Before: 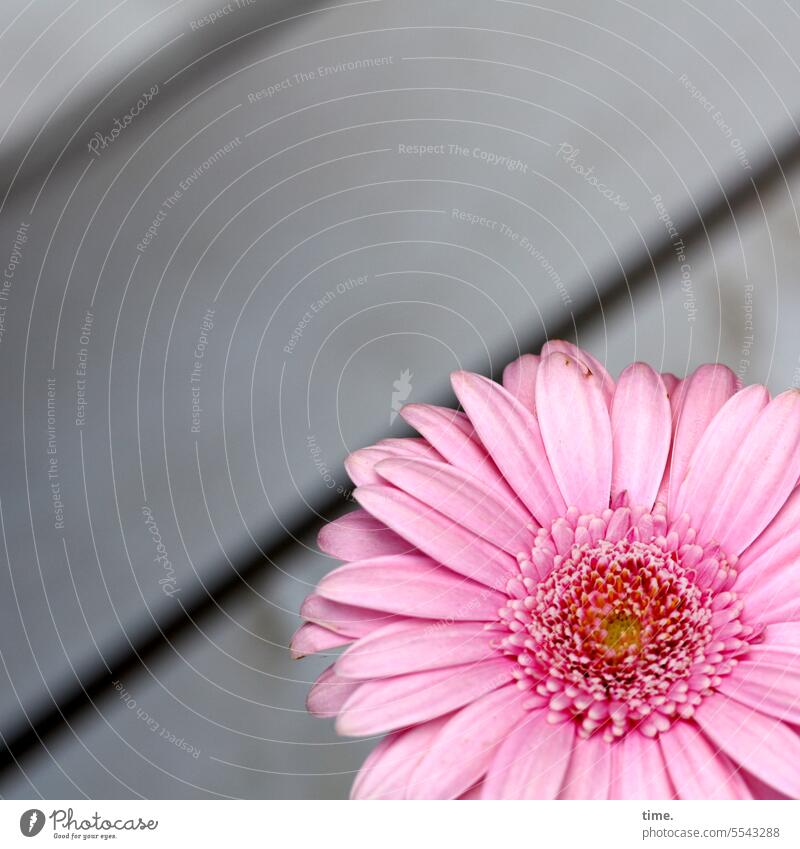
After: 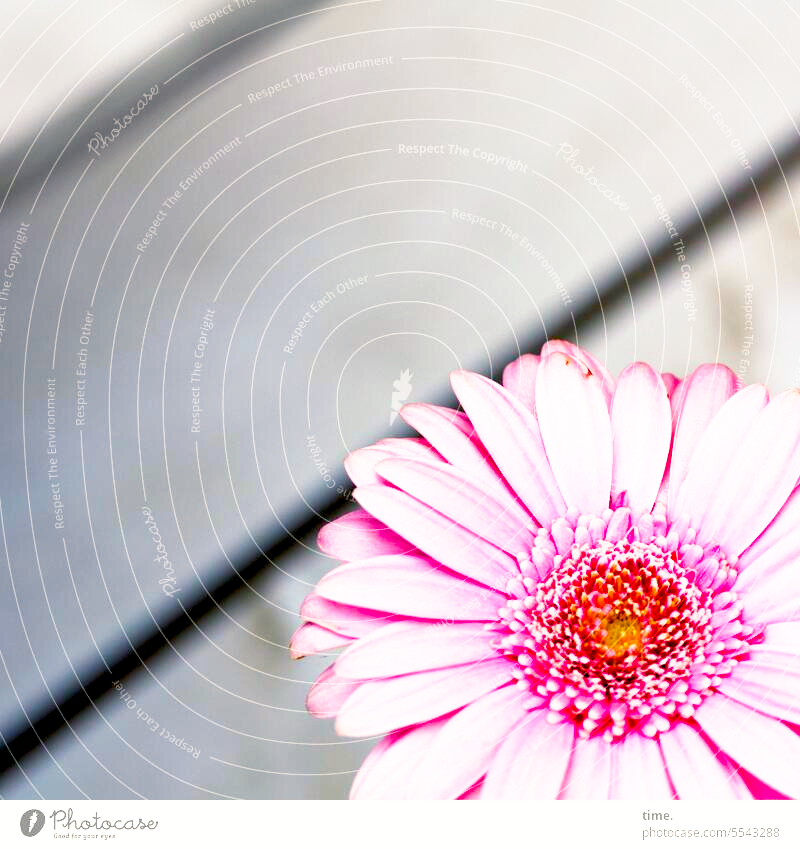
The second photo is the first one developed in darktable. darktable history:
color balance rgb: shadows lift › chroma 3%, shadows lift › hue 240.84°, highlights gain › chroma 3%, highlights gain › hue 73.2°, global offset › luminance -0.5%, perceptual saturation grading › global saturation 20%, perceptual saturation grading › highlights -25%, perceptual saturation grading › shadows 50%, global vibrance 25.26%
base curve: curves: ch0 [(0, 0) (0.495, 0.917) (1, 1)], preserve colors none
